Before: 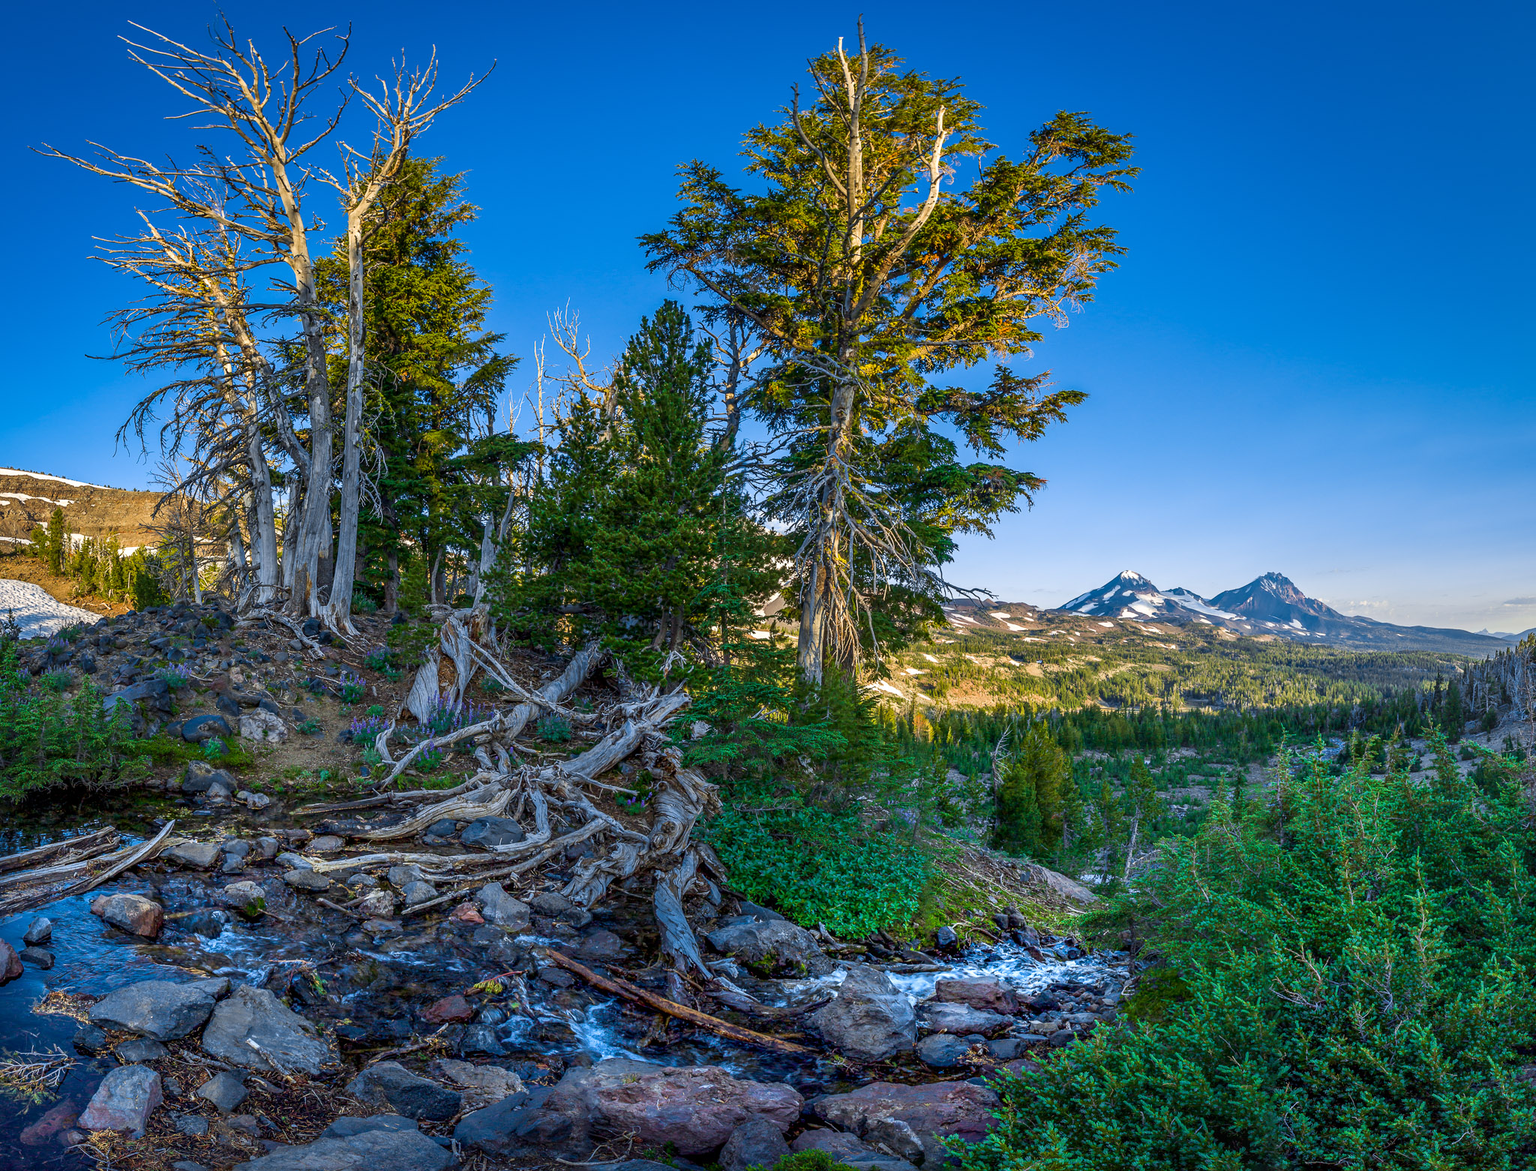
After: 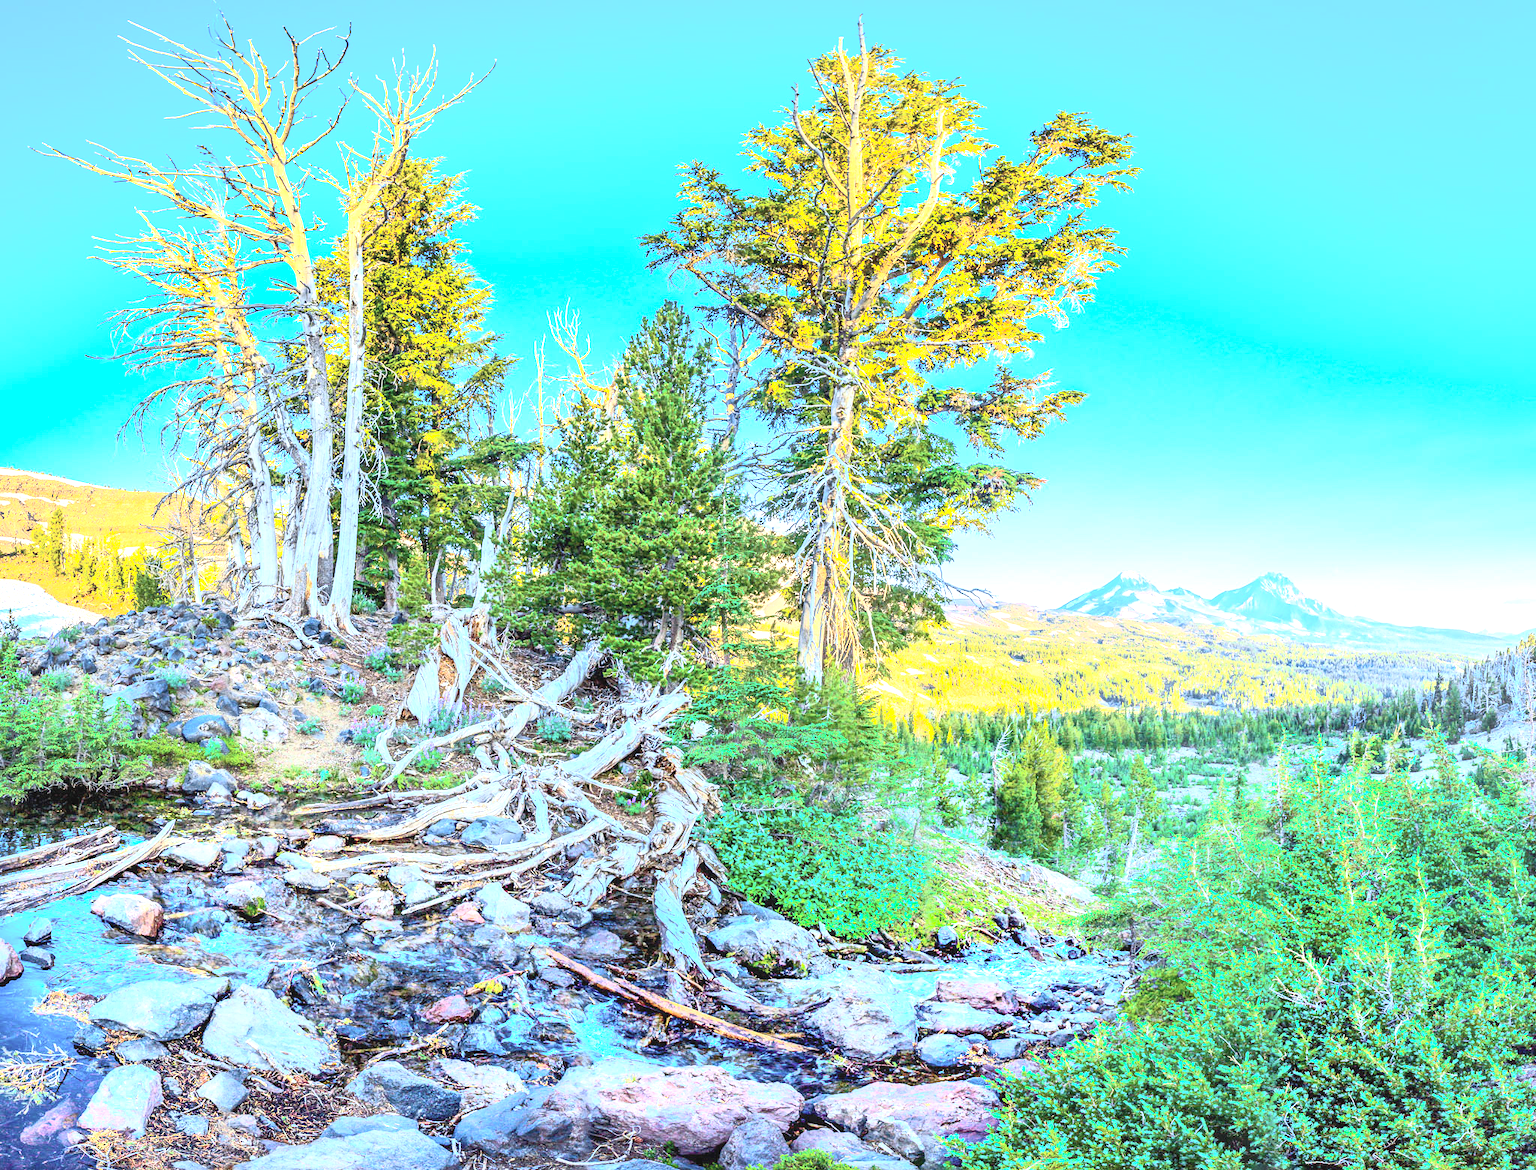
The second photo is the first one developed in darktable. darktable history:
contrast brightness saturation: contrast 0.373, brightness 0.538
exposure: black level correction 0, exposure 2.16 EV, compensate highlight preservation false
